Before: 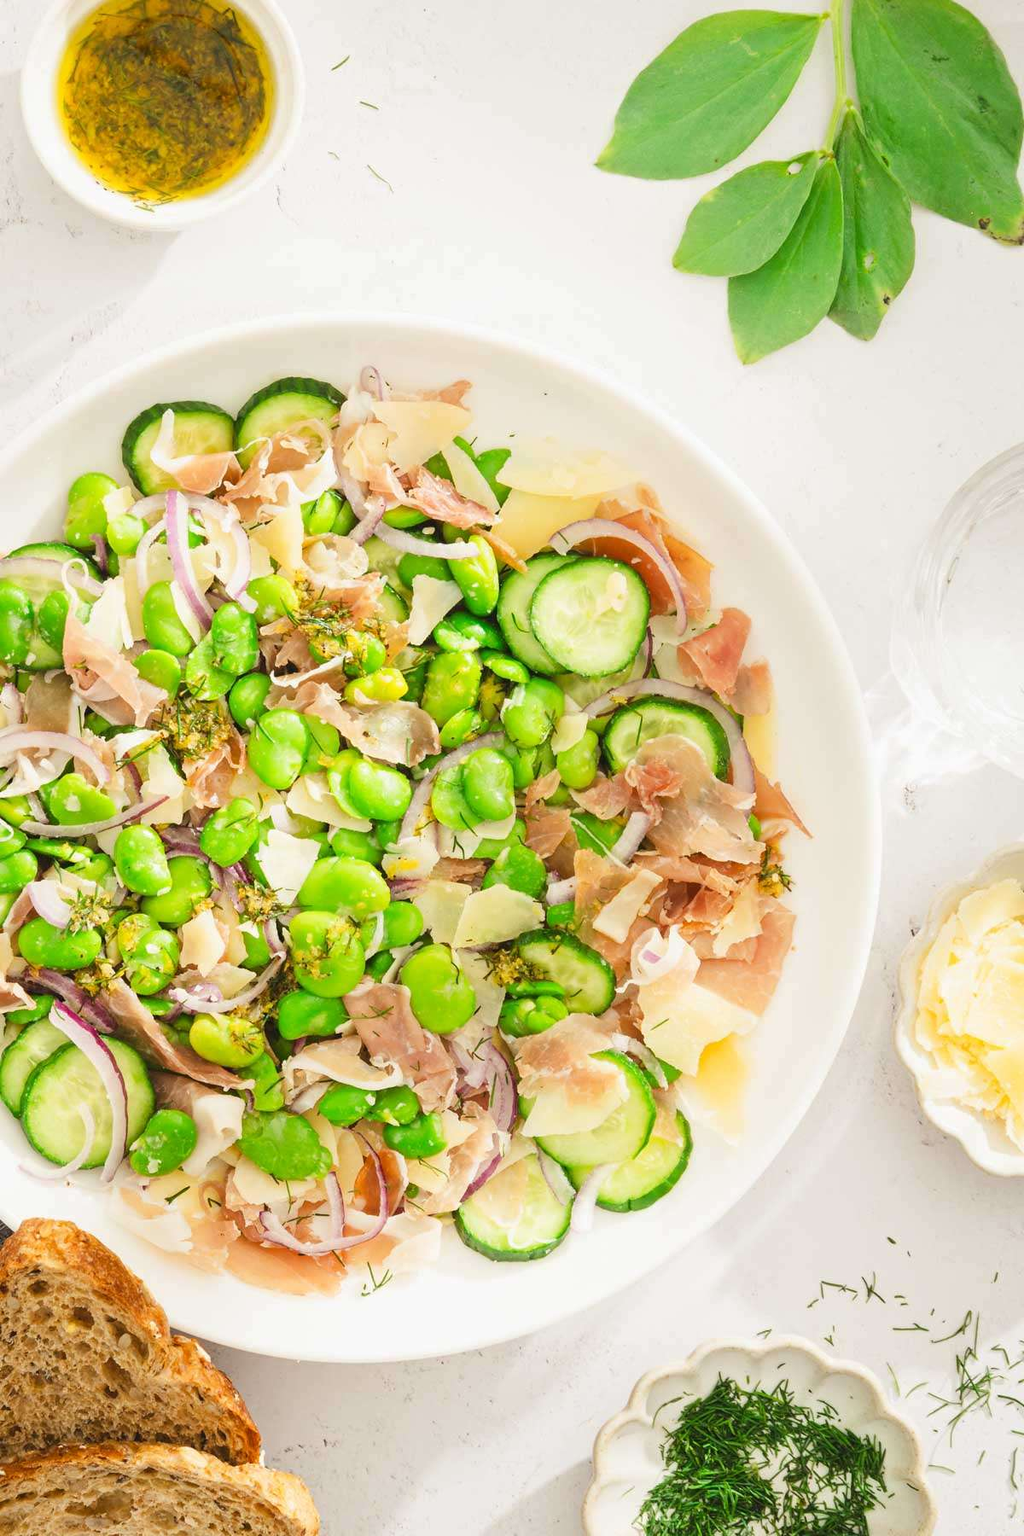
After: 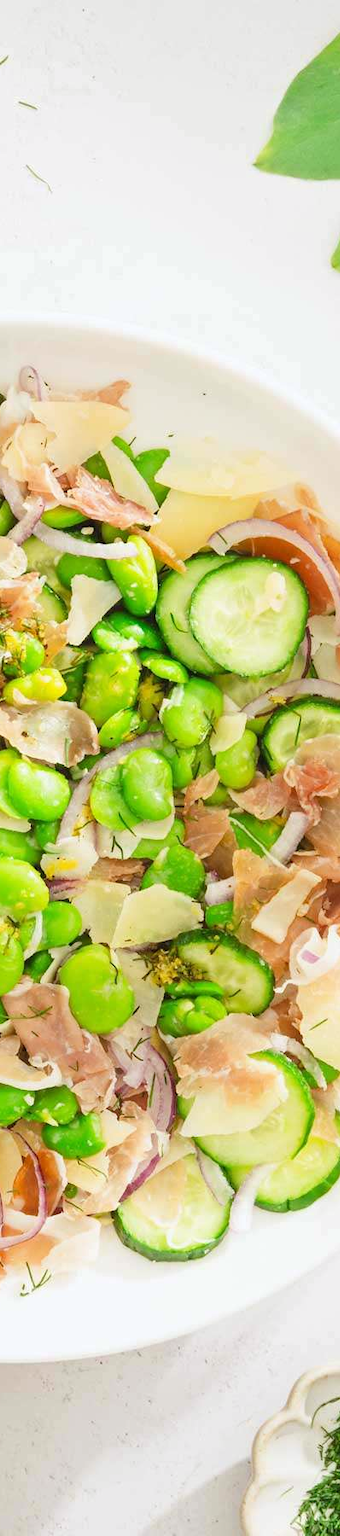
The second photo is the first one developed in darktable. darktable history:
crop: left 33.36%, right 33.36%
white balance: red 0.988, blue 1.017
